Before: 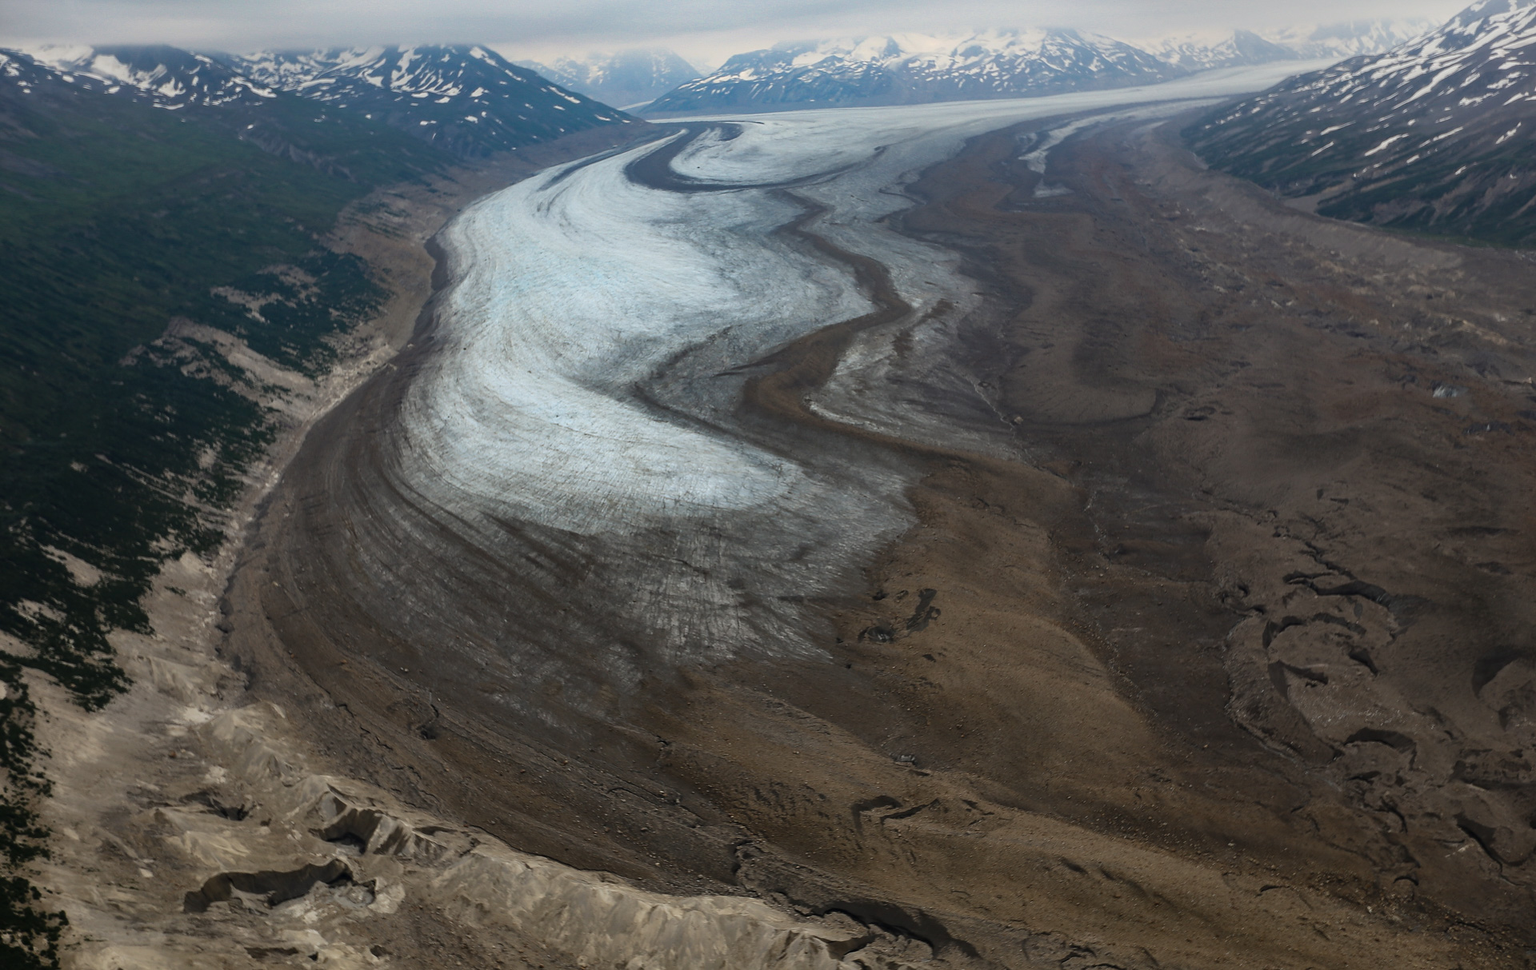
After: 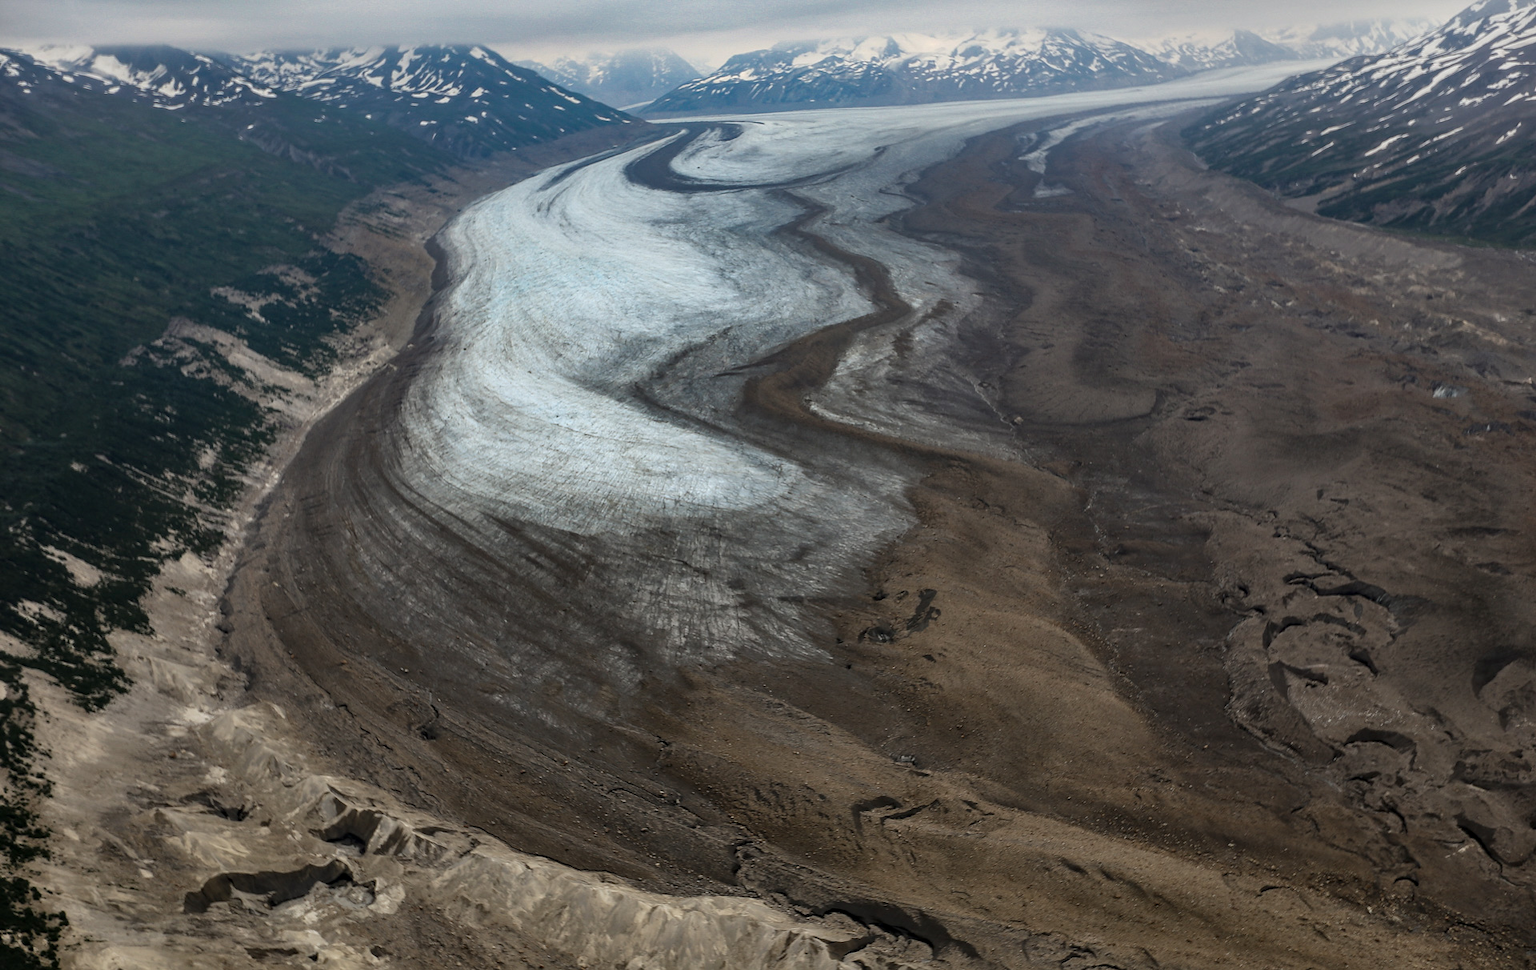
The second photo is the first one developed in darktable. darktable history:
local contrast: on, module defaults
shadows and highlights: shadows 33.5, highlights -46.59, compress 49.87%, soften with gaussian
